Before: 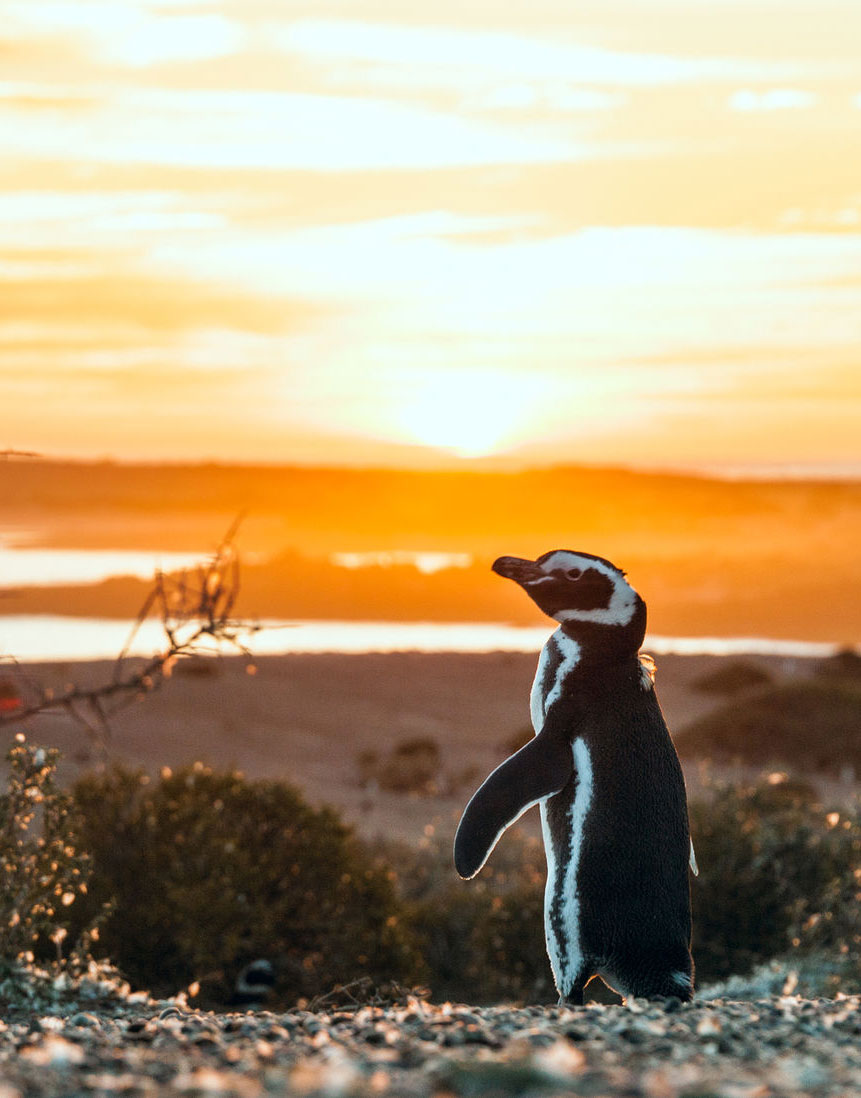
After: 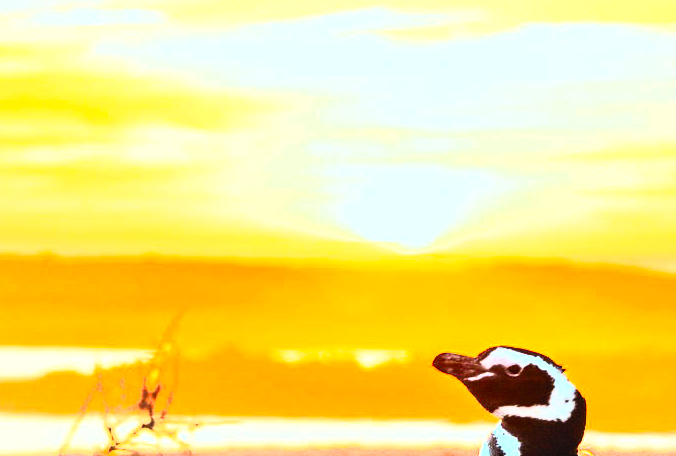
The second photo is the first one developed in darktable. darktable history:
crop: left 7.041%, top 18.592%, right 14.414%, bottom 39.836%
contrast brightness saturation: contrast 0.821, brightness 0.591, saturation 0.587
tone equalizer: -8 EV -1.11 EV, -7 EV -0.985 EV, -6 EV -0.879 EV, -5 EV -0.593 EV, -3 EV 0.604 EV, -2 EV 0.858 EV, -1 EV 0.994 EV, +0 EV 1.06 EV
